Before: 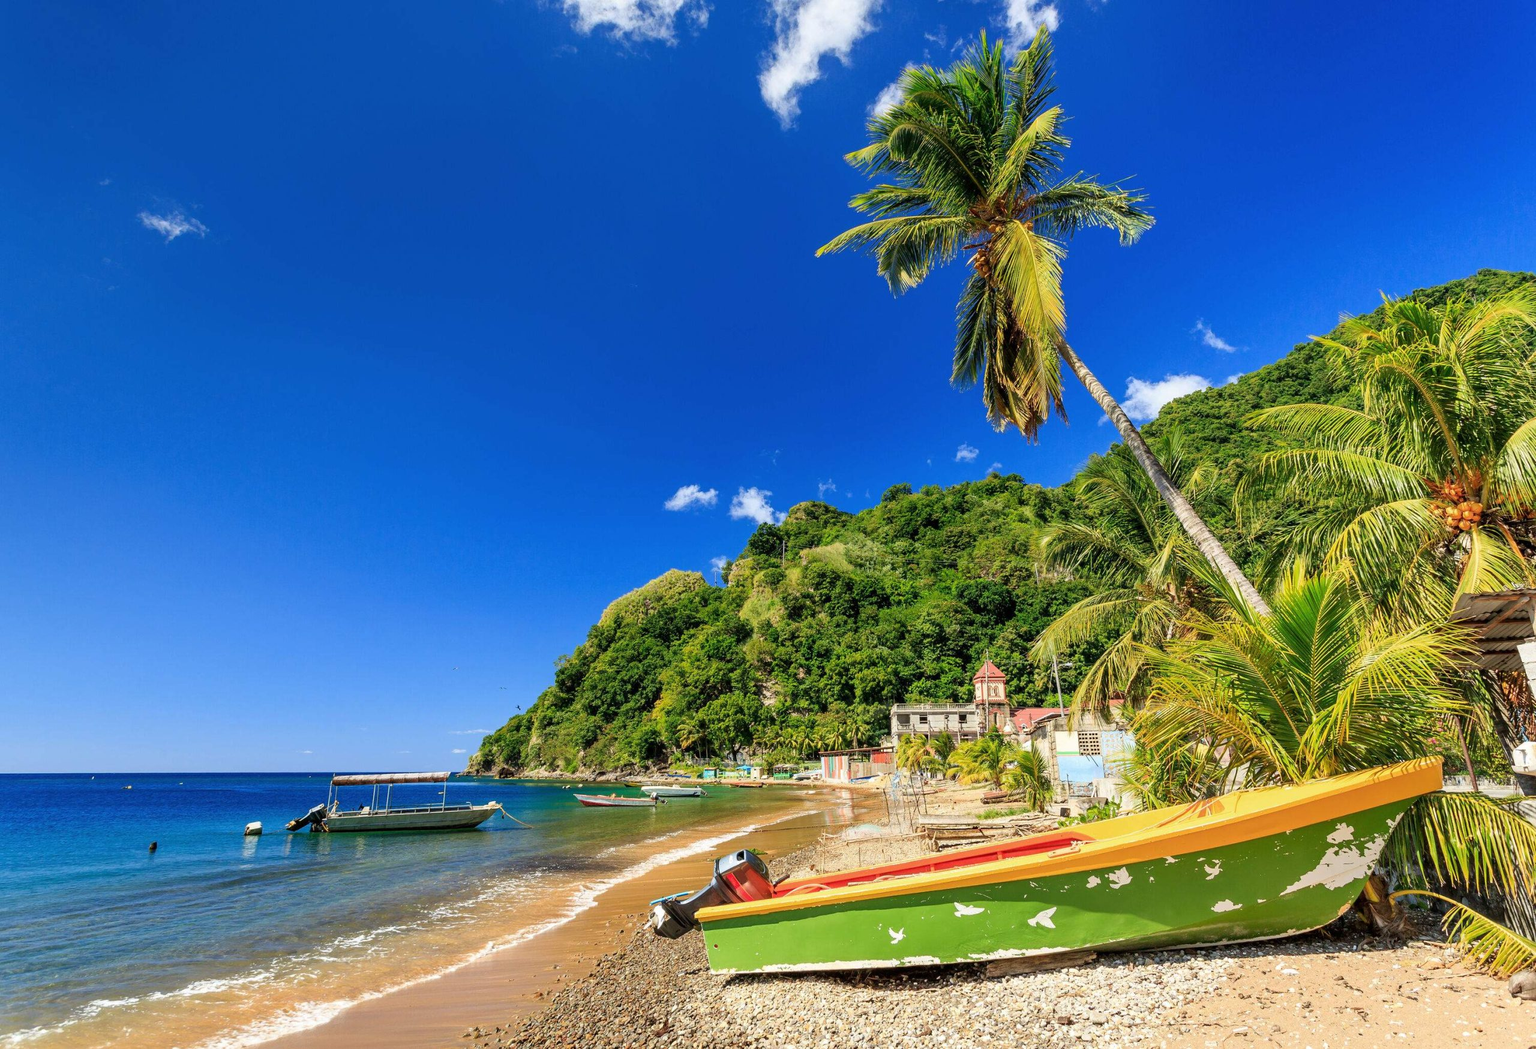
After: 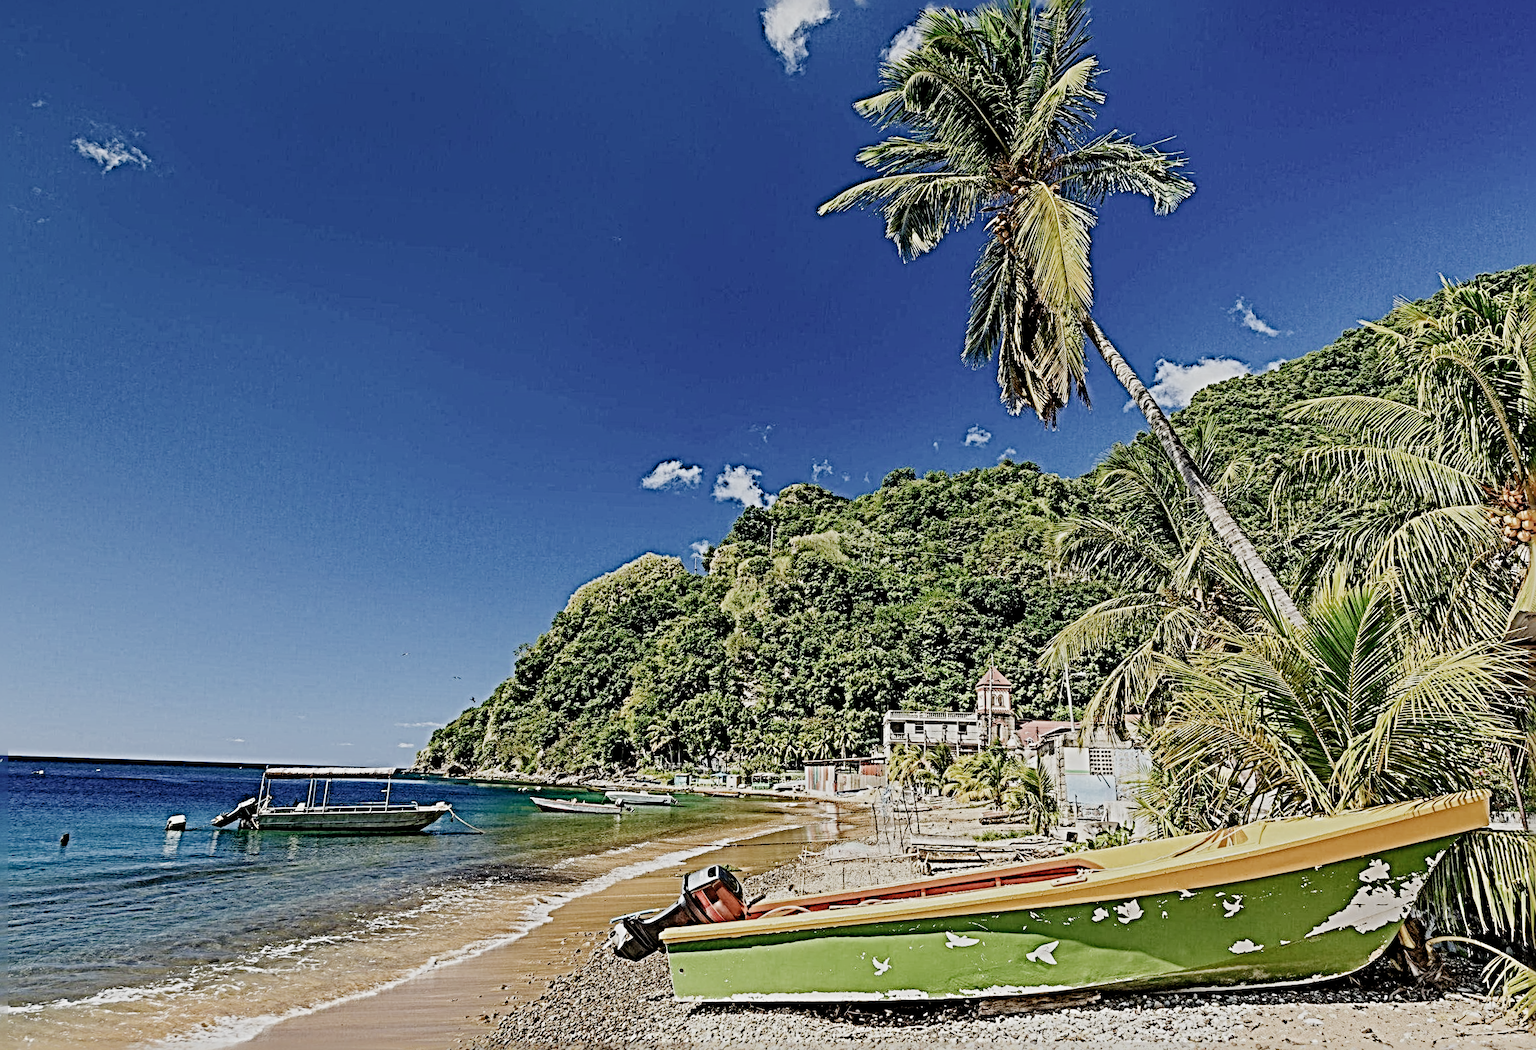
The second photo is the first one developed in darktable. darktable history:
filmic rgb: black relative exposure -6.09 EV, white relative exposure 6.95 EV, hardness 2.25, add noise in highlights 0.001, preserve chrominance no, color science v3 (2019), use custom middle-gray values true, contrast in highlights soft
contrast brightness saturation: contrast 0.102, saturation -0.298
crop and rotate: angle -2.06°, left 3.14%, top 3.928%, right 1.532%, bottom 0.598%
sharpen: radius 6.282, amount 1.788, threshold 0.127
